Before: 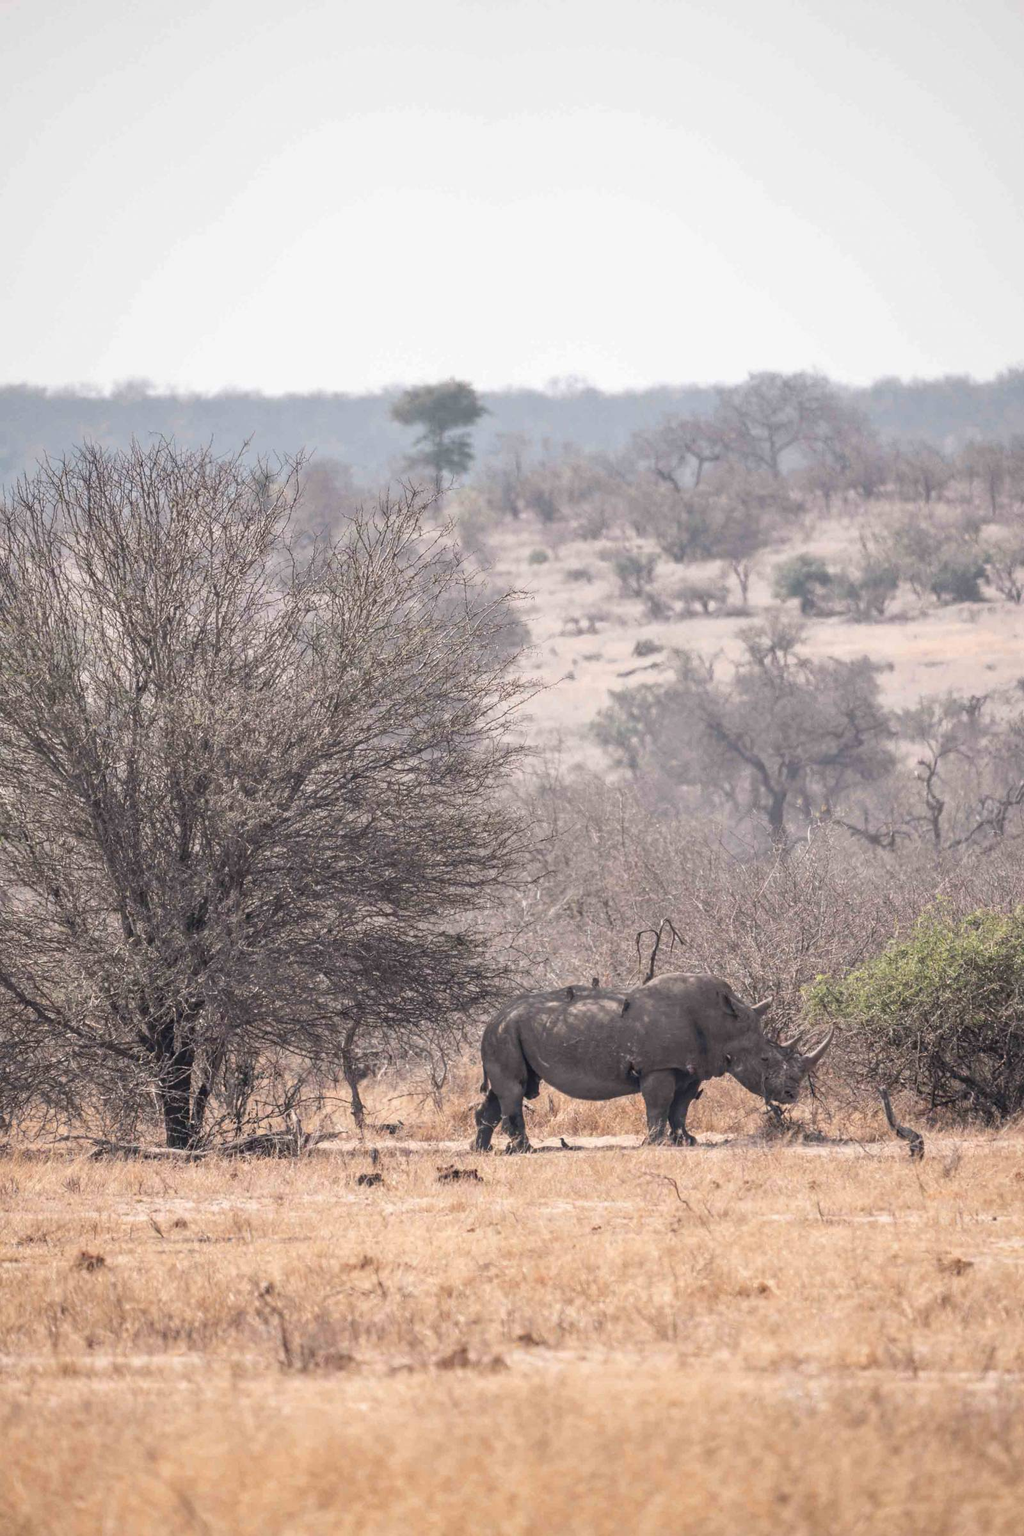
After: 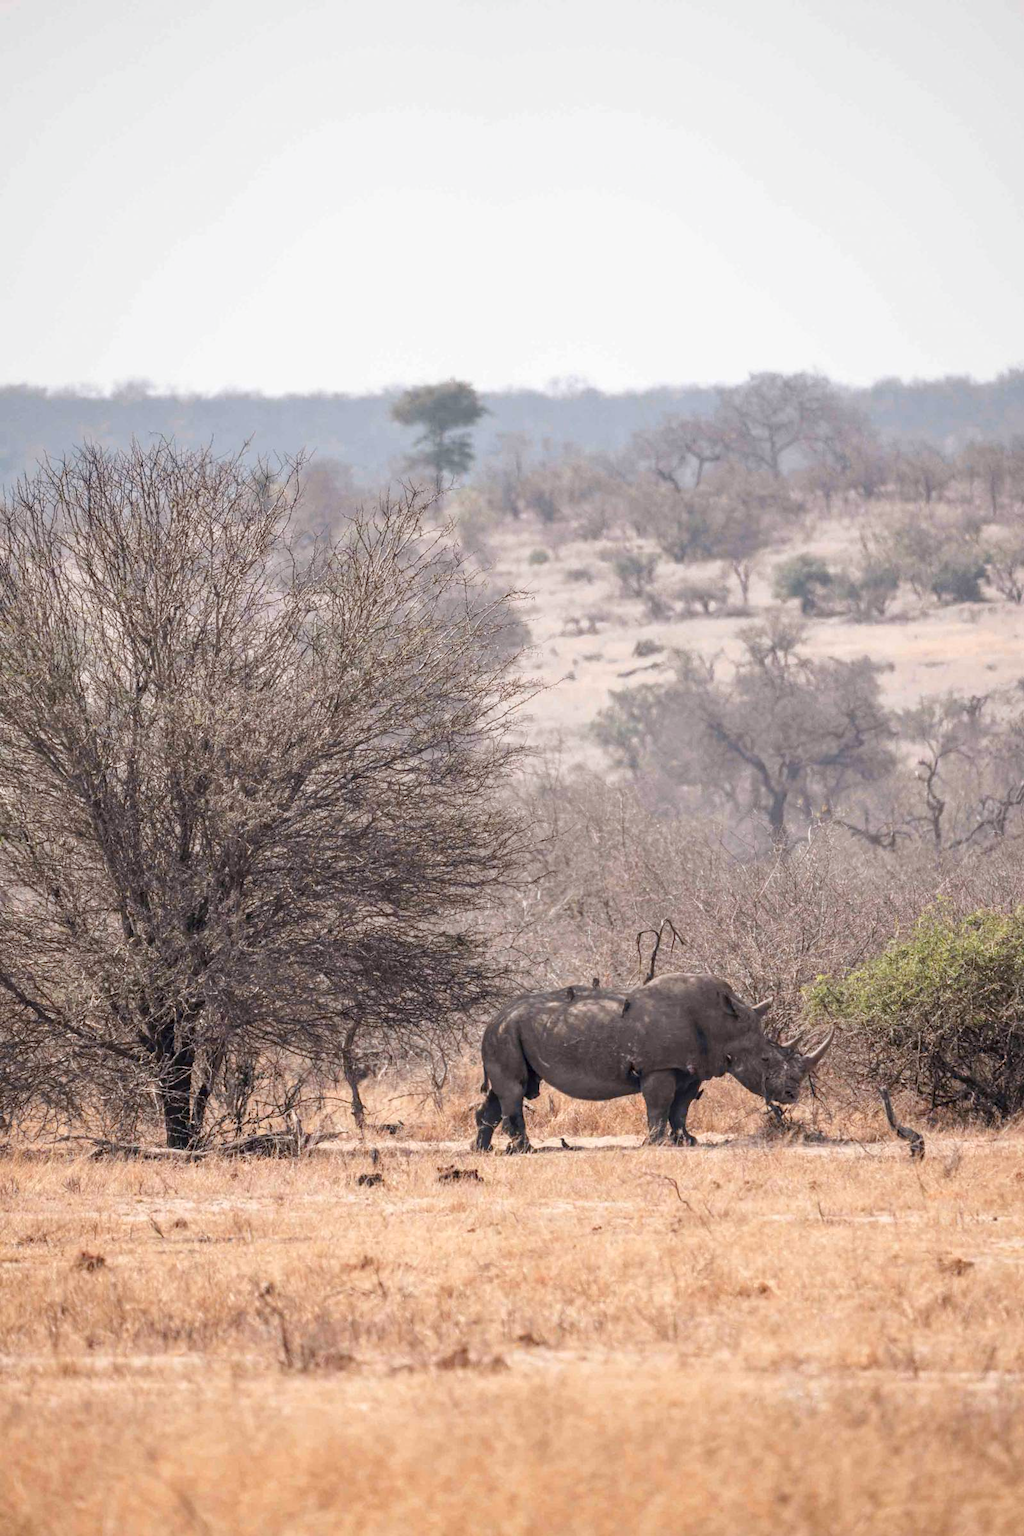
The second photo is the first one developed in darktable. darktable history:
tone curve: curves: ch0 [(0, 0) (0.003, 0.003) (0.011, 0.011) (0.025, 0.025) (0.044, 0.045) (0.069, 0.07) (0.1, 0.101) (0.136, 0.138) (0.177, 0.18) (0.224, 0.228) (0.277, 0.281) (0.335, 0.34) (0.399, 0.405) (0.468, 0.475) (0.543, 0.551) (0.623, 0.633) (0.709, 0.72) (0.801, 0.813) (0.898, 0.907) (1, 1)], preserve colors none
color look up table: target L [76.38, 68.69, 52.03, 35.59, 100, 67.66, 63.74, 59.26, 50.82, 42.44, 29.96, 54.87, 53.08, 24.43, 29.17, 85.7, 76.09, 66.35, 65.48, 52.17, 48.24, 47.88, 26.51, 7.849, 0 ×25], target a [-1.891, -22.84, -44.54, -16.6, 0, 12.64, 17.3, 33.66, 51.3, 56.81, 16.29, 6.369, 47.97, 26.49, 28.11, -1.072, -1.845, -26.84, -2.246, -11.73, -2.09, -3.47, -2.472, -1.266, 0 ×25], target b [70.12, 57.7, 35.48, 25.82, 0.002, 65.28, 11.79, 54.5, 15.32, 32.76, 18.07, -33.37, -19.02, -29.33, -72.4, -2.613, -4.498, -13.87, -5.124, -44.27, -5.089, -37.84, -5.581, -1.88, 0 ×25], num patches 24
